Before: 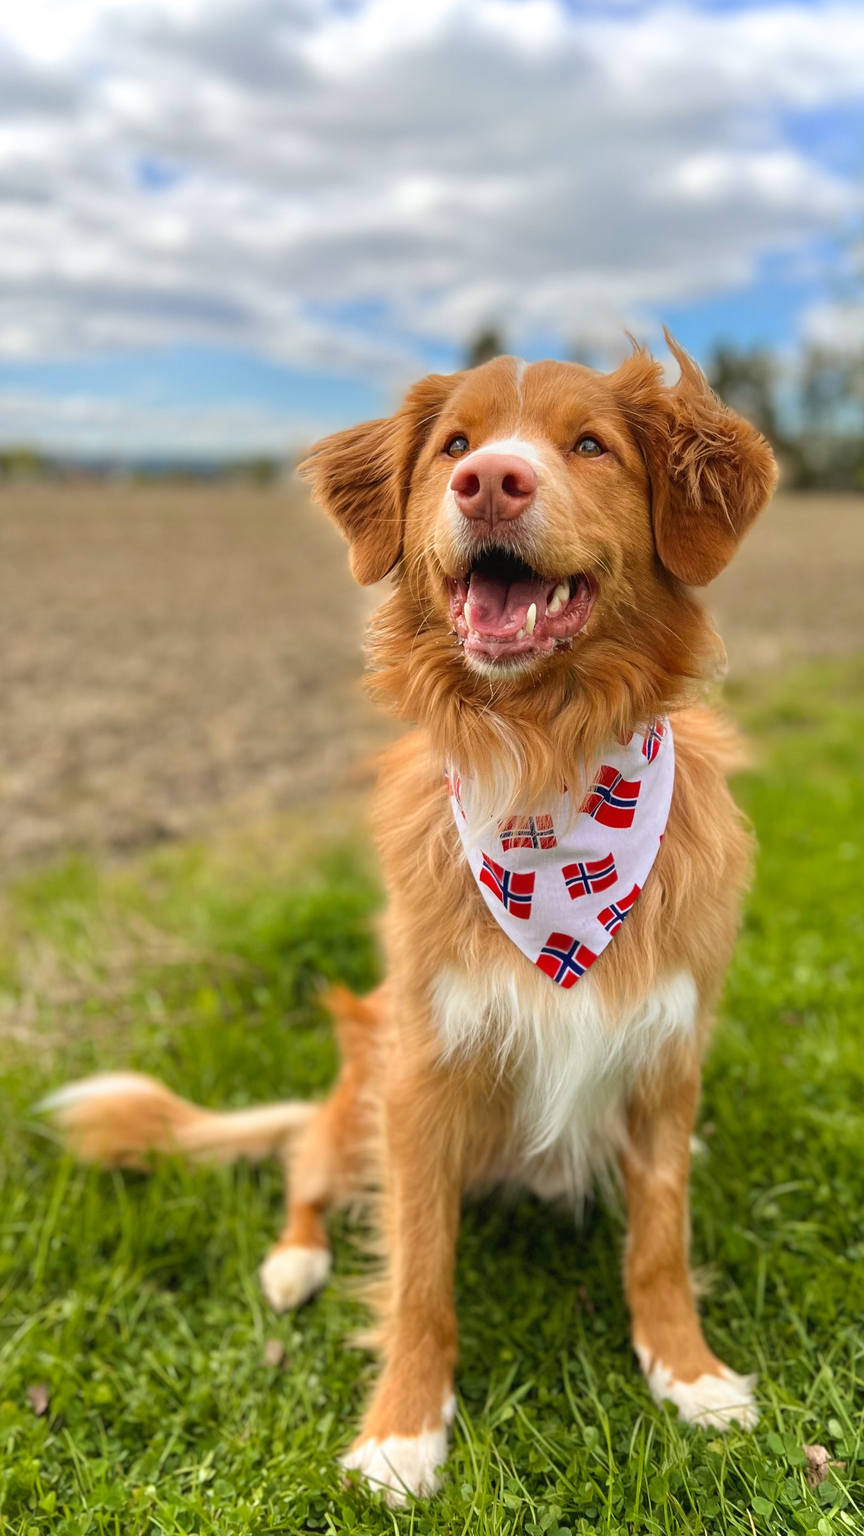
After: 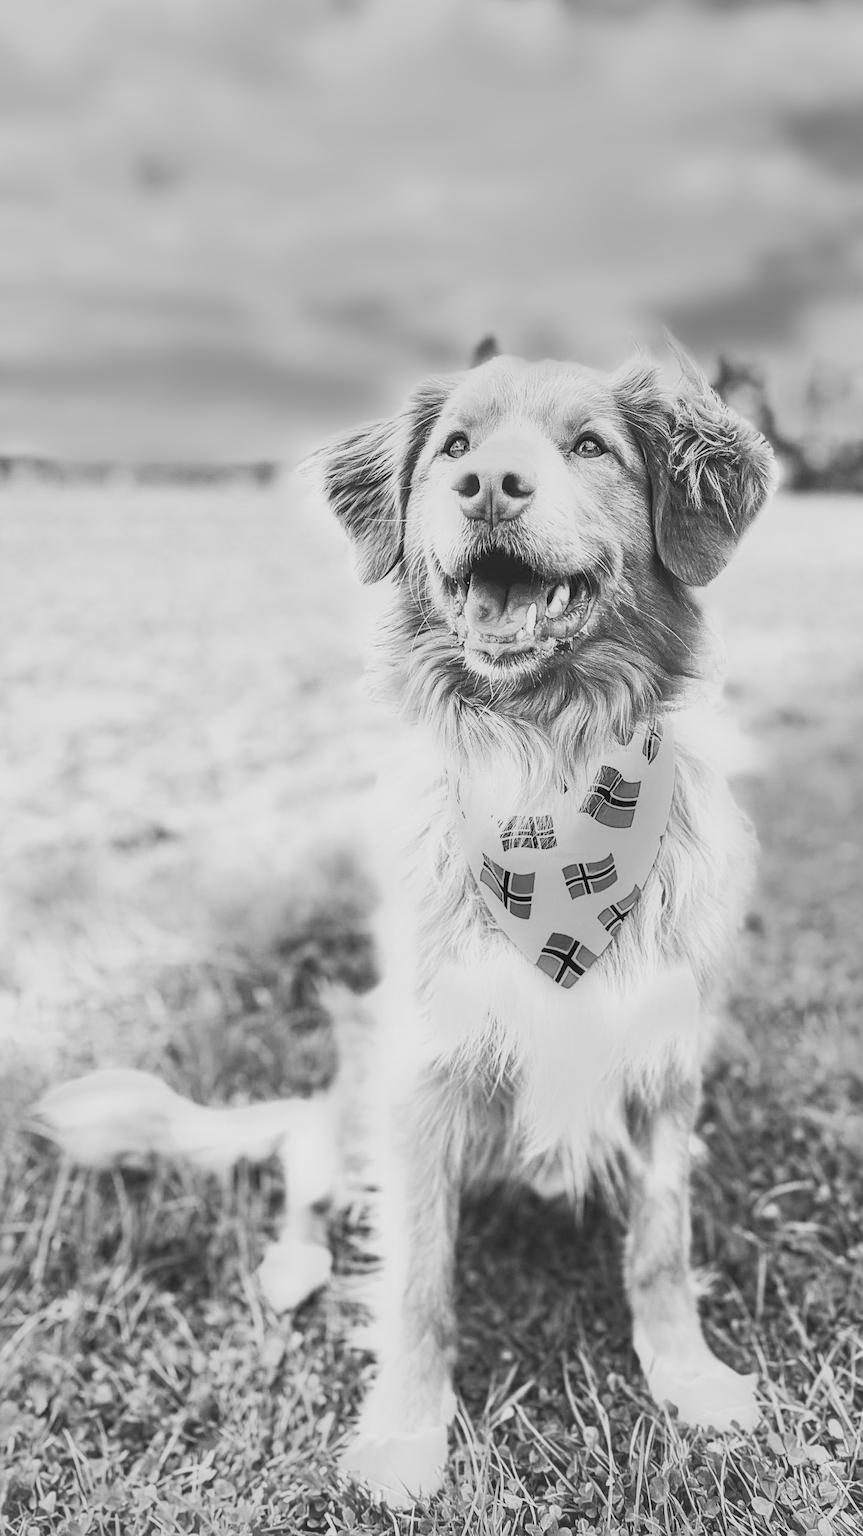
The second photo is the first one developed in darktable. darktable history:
exposure: exposure 1.223 EV, compensate highlight preservation false
local contrast: on, module defaults
tone curve: curves: ch0 [(0, 0.148) (0.191, 0.225) (0.39, 0.373) (0.669, 0.716) (0.847, 0.818) (1, 0.839)]
color balance rgb: perceptual saturation grading › global saturation 25%, global vibrance 20%
monochrome: a 26.22, b 42.67, size 0.8
contrast equalizer: y [[0.5 ×6], [0.5 ×6], [0.5 ×6], [0 ×6], [0, 0, 0, 0.581, 0.011, 0]]
sharpen: on, module defaults
